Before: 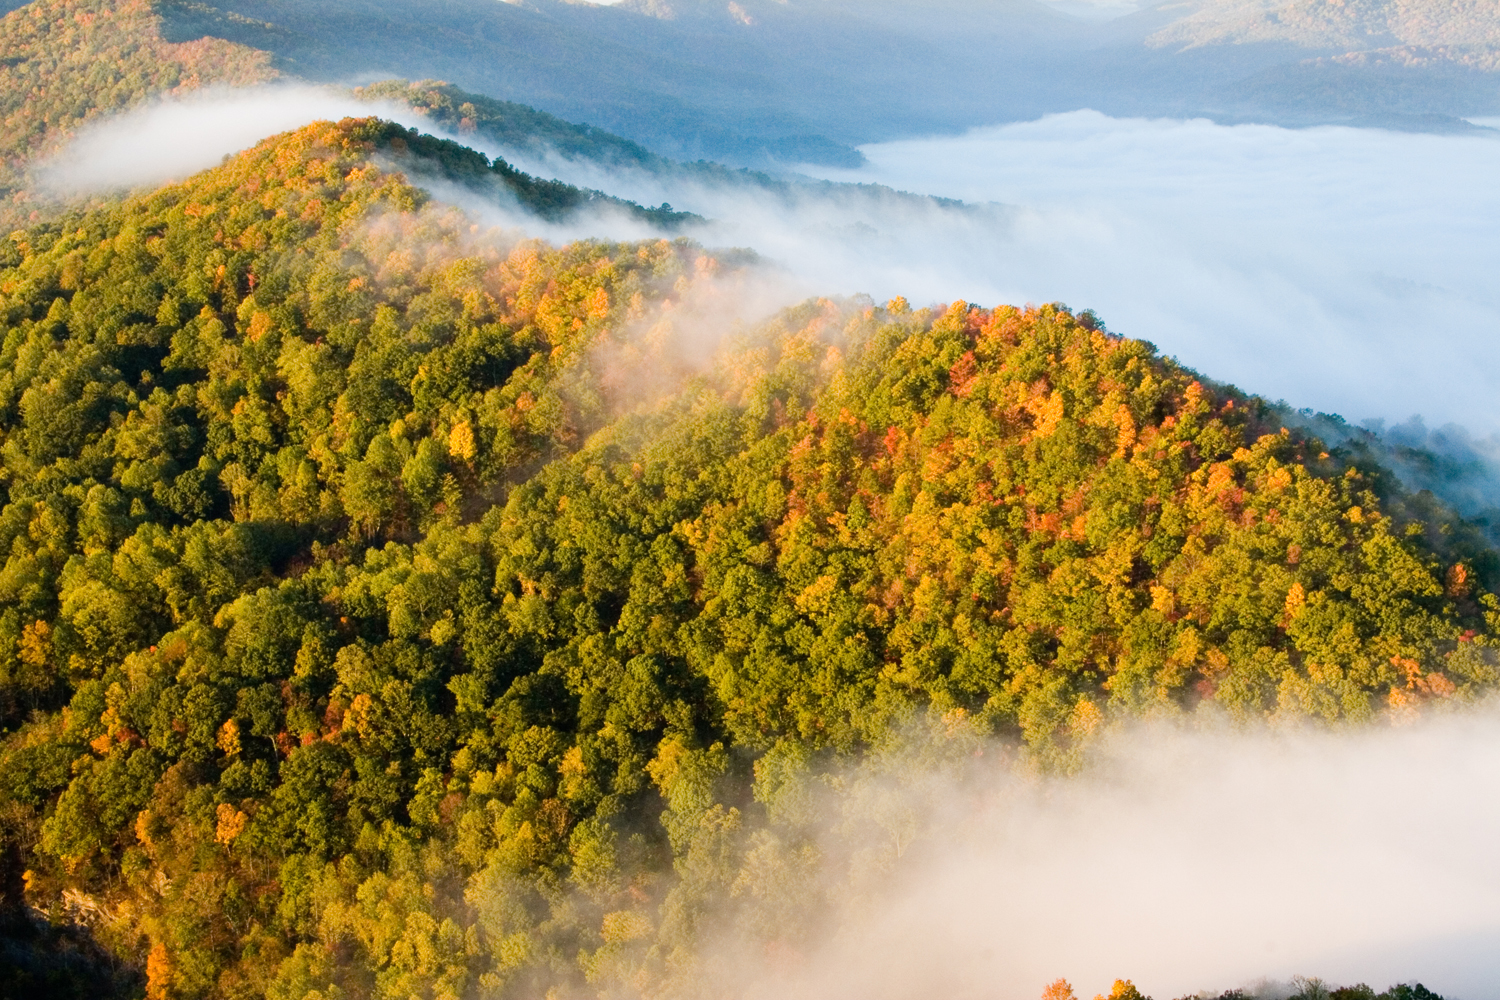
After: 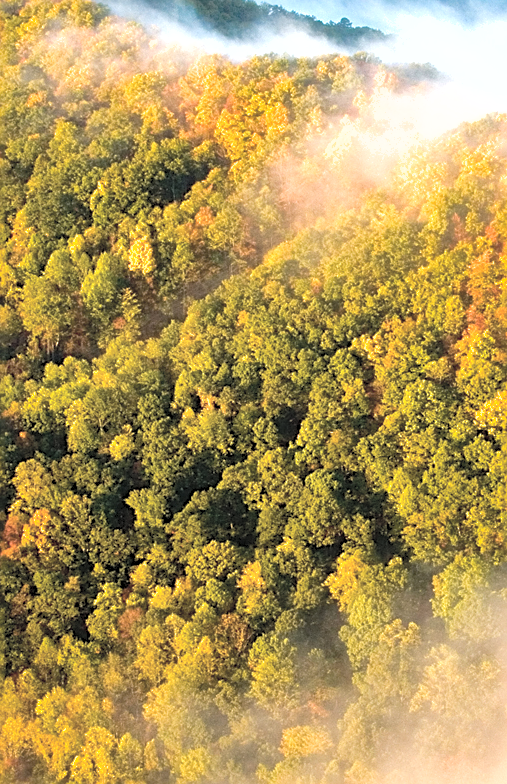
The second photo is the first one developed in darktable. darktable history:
tone equalizer: -8 EV -0.438 EV, -7 EV -0.406 EV, -6 EV -0.34 EV, -5 EV -0.189 EV, -3 EV 0.239 EV, -2 EV 0.316 EV, -1 EV 0.413 EV, +0 EV 0.409 EV, edges refinement/feathering 500, mask exposure compensation -1.57 EV, preserve details no
sharpen: on, module defaults
crop and rotate: left 21.413%, top 18.528%, right 44.775%, bottom 3.006%
contrast brightness saturation: brightness 0.276
exposure: black level correction 0.001, exposure -0.121 EV, compensate highlight preservation false
color balance rgb: highlights gain › chroma 0.199%, highlights gain › hue 331.37°, linear chroma grading › global chroma 15.091%, perceptual saturation grading › global saturation -31.595%, perceptual brilliance grading › global brilliance 11.36%, global vibrance 20%
shadows and highlights: on, module defaults
